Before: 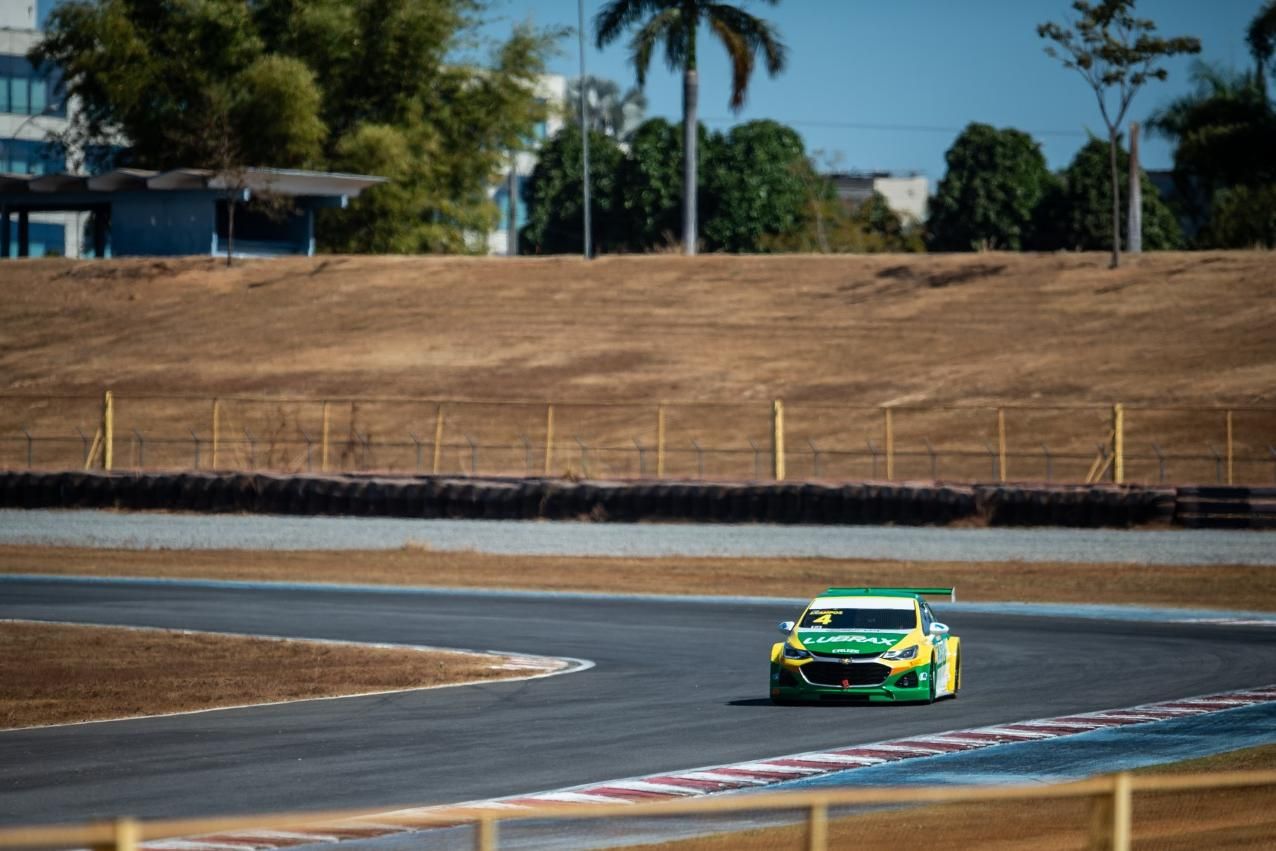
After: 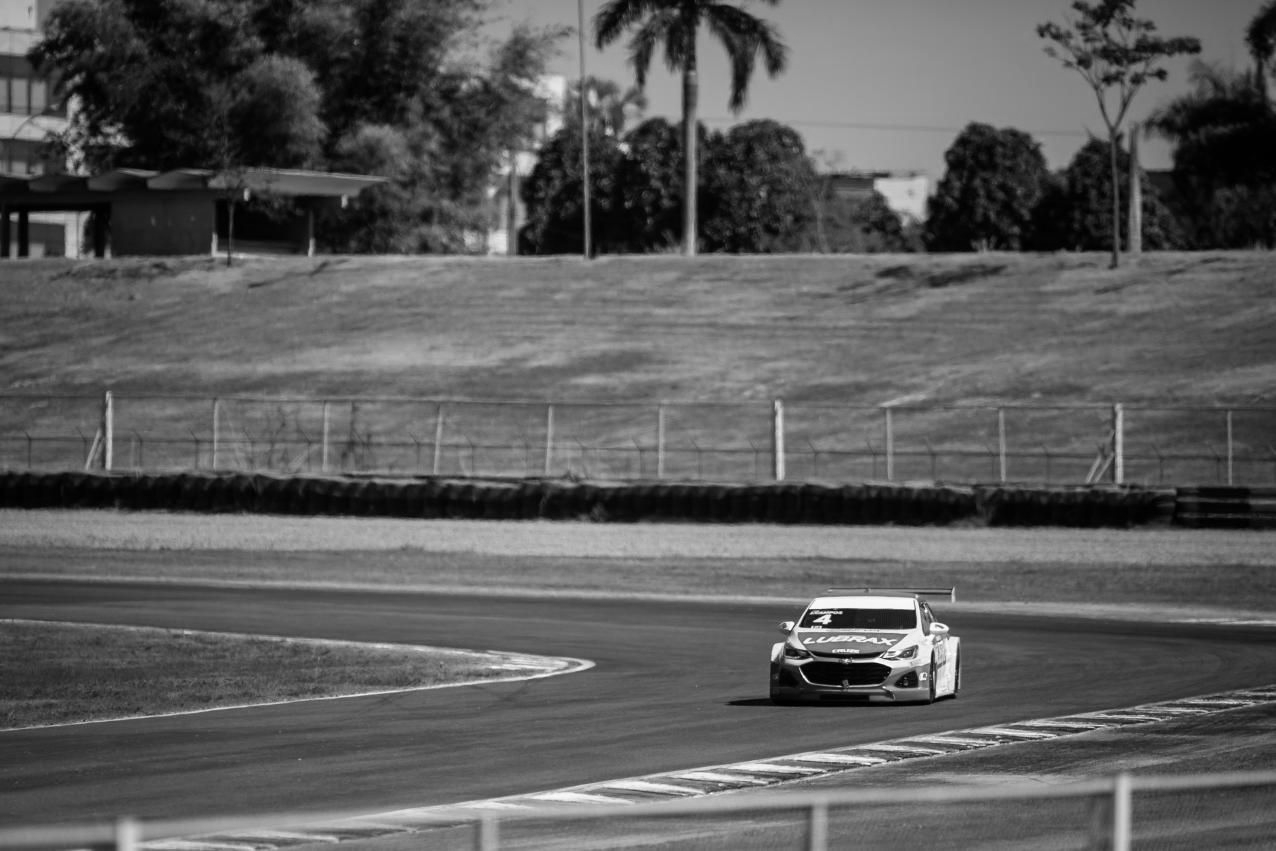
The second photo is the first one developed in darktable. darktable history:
color contrast: green-magenta contrast 0, blue-yellow contrast 0
contrast brightness saturation: contrast 0.08, saturation 0.02
color balance rgb: linear chroma grading › shadows -3%, linear chroma grading › highlights -4%
